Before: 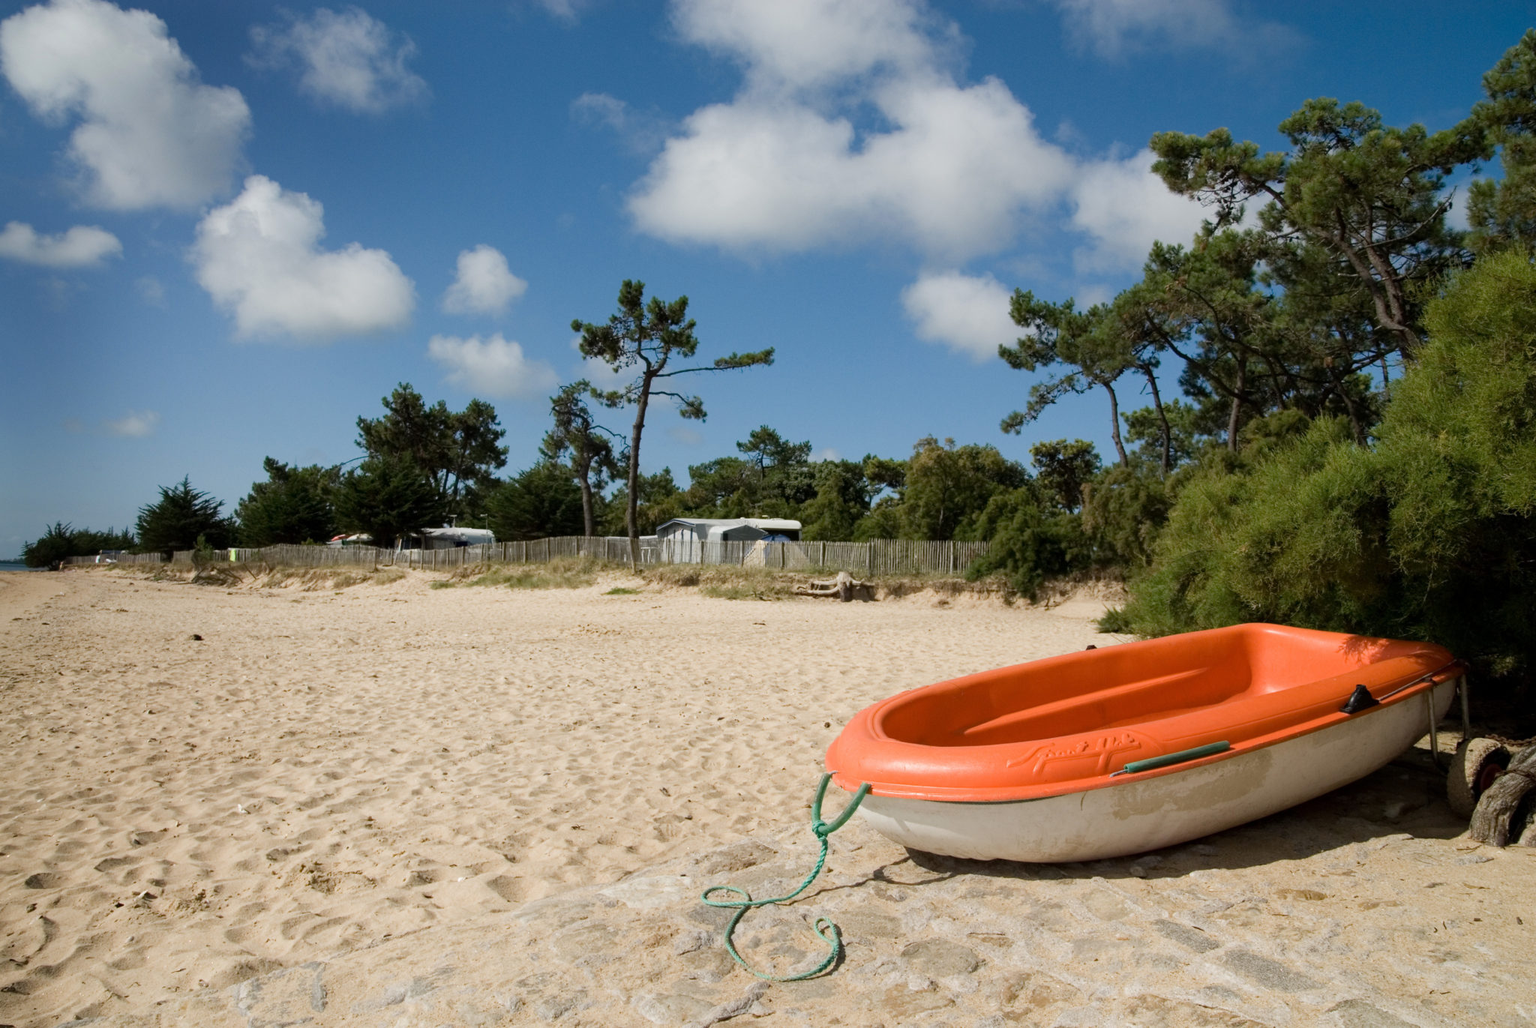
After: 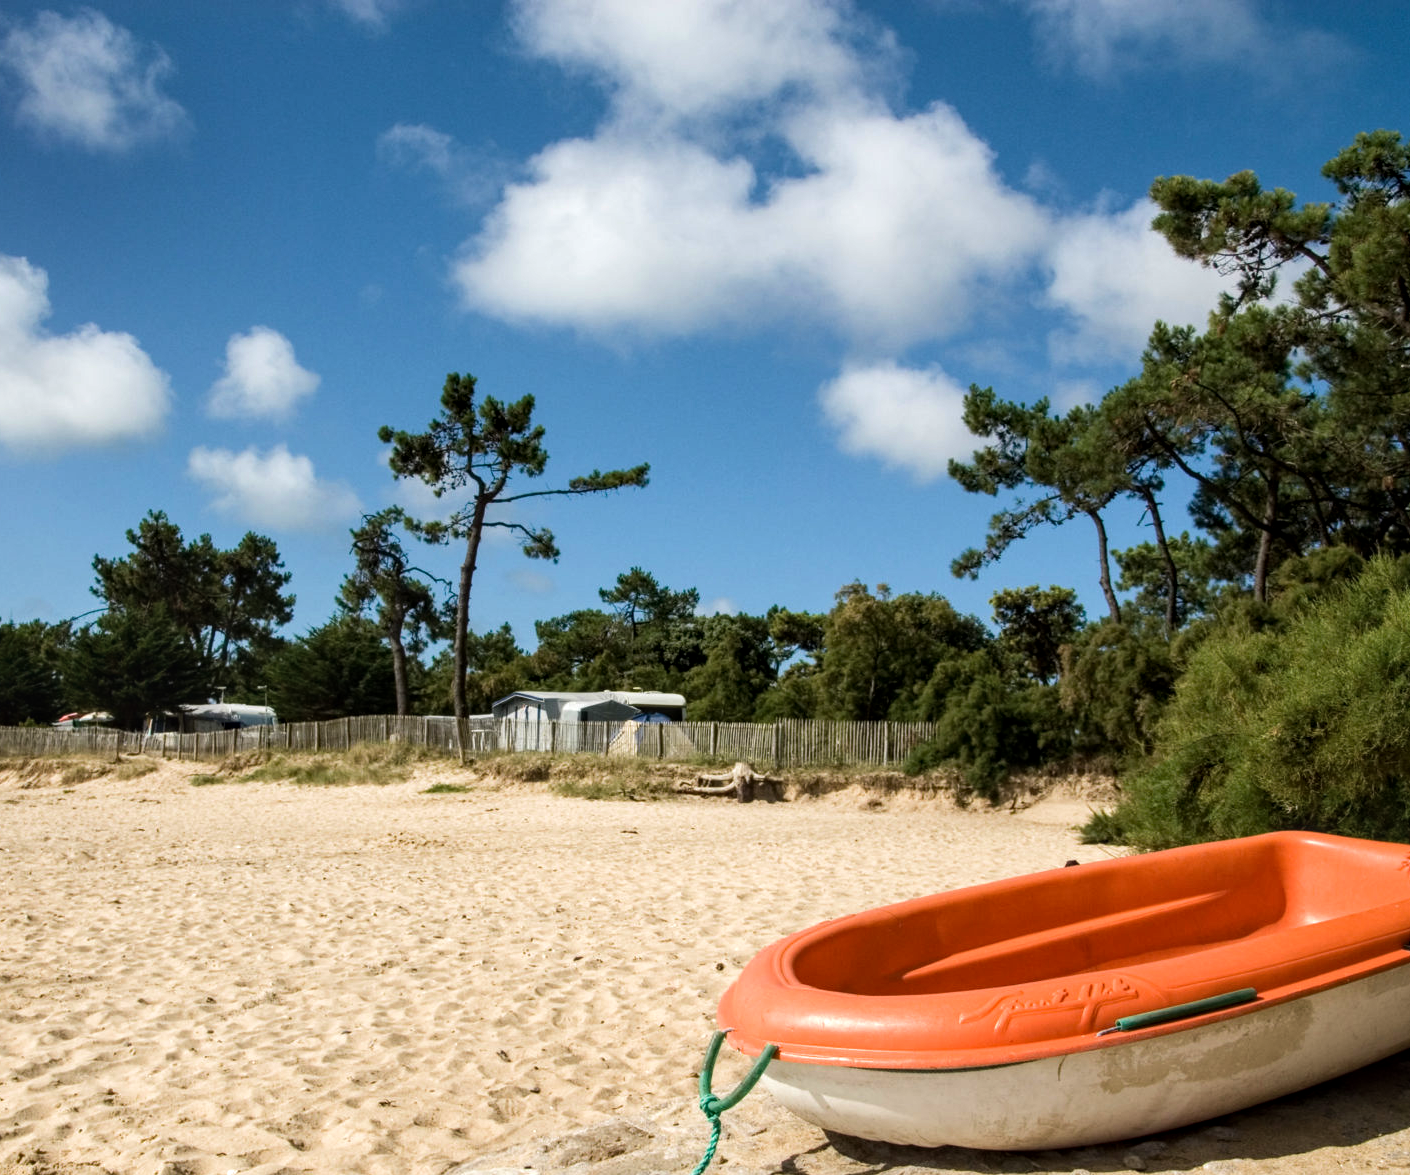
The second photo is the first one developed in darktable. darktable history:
crop: left 18.723%, right 12.403%, bottom 14.281%
velvia: on, module defaults
tone equalizer: -8 EV -0.444 EV, -7 EV -0.414 EV, -6 EV -0.317 EV, -5 EV -0.193 EV, -3 EV 0.188 EV, -2 EV 0.345 EV, -1 EV 0.406 EV, +0 EV 0.386 EV, edges refinement/feathering 500, mask exposure compensation -1.57 EV, preserve details no
local contrast: on, module defaults
